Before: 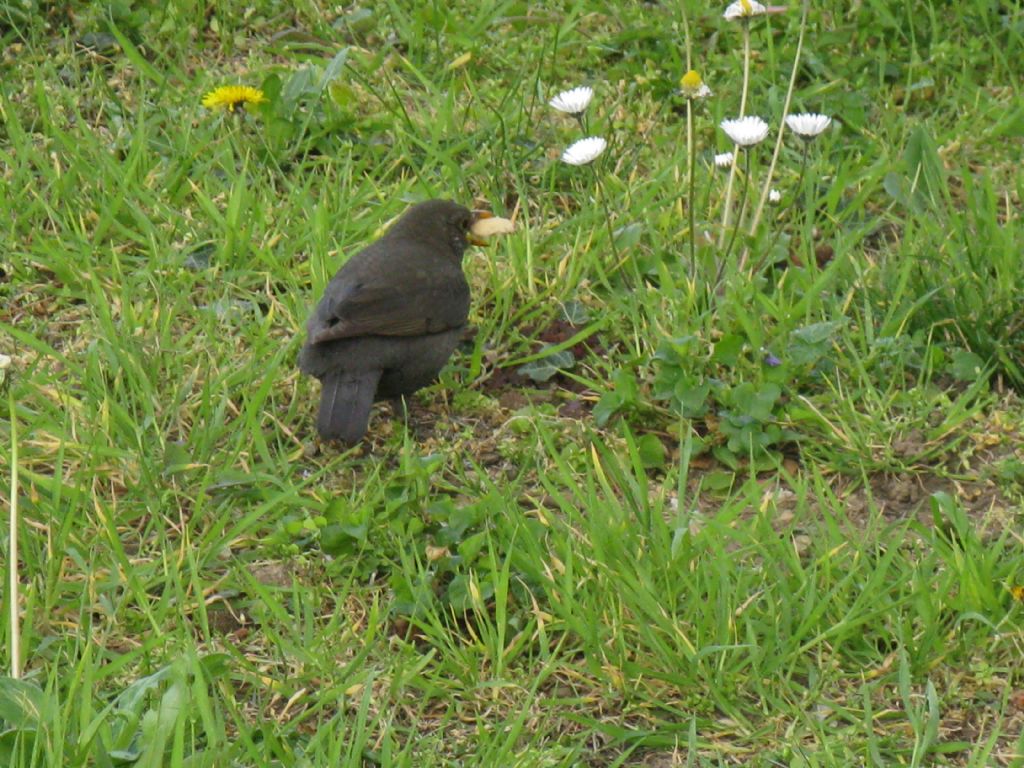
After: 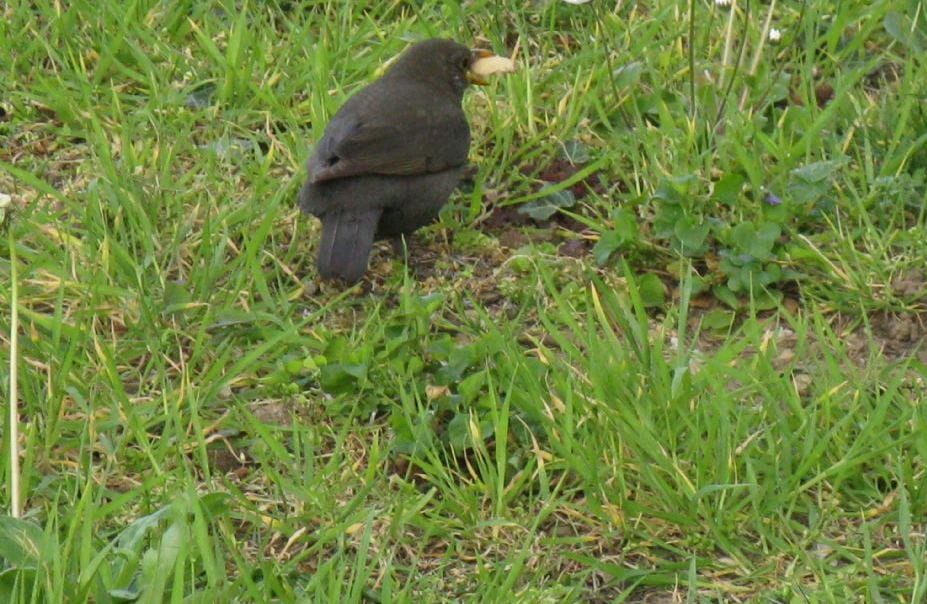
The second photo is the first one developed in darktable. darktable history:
crop: top 20.978%, right 9.472%, bottom 0.317%
